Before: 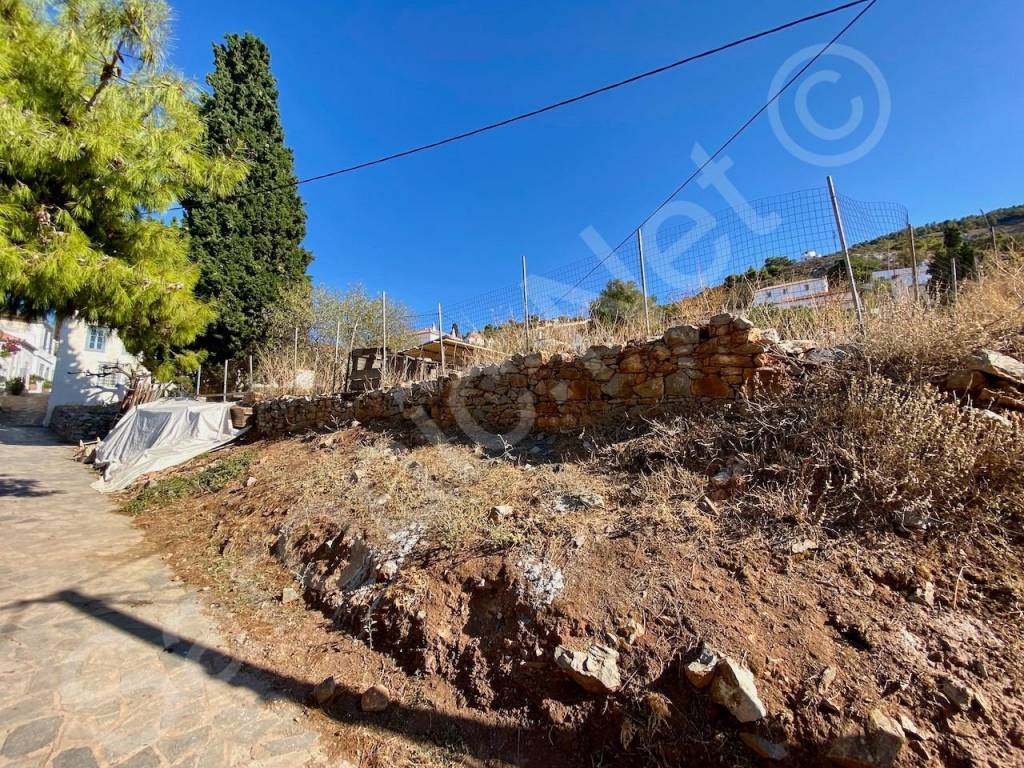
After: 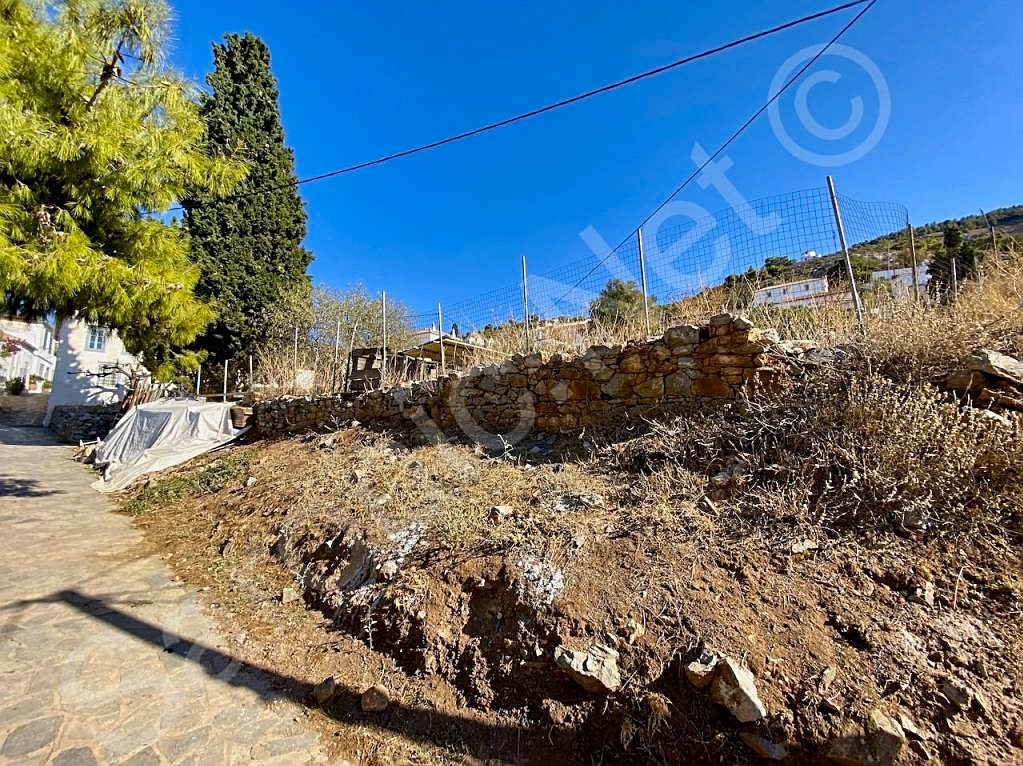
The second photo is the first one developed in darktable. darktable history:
crop: top 0.05%, bottom 0.098%
color contrast: green-magenta contrast 0.8, blue-yellow contrast 1.1, unbound 0
sharpen: on, module defaults
